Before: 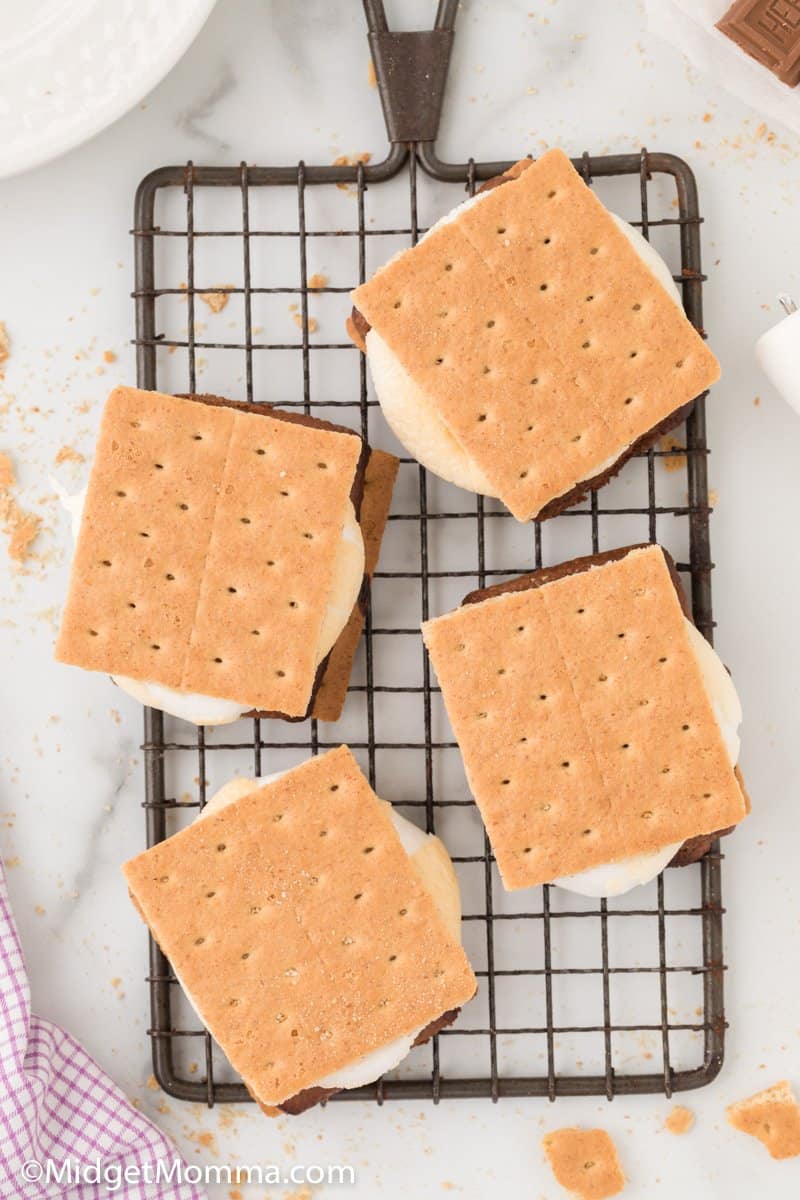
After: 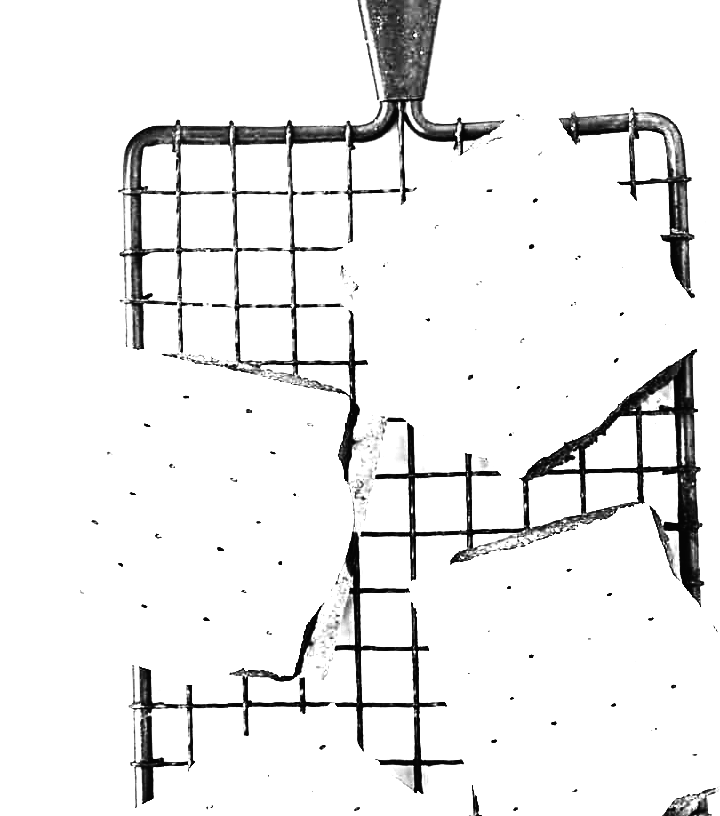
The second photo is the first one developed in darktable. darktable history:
contrast brightness saturation: contrast 0.24, brightness -0.24, saturation 0.14
crop: left 1.509%, top 3.452%, right 7.696%, bottom 28.452%
tone curve: curves: ch0 [(0, 0.013) (0.036, 0.035) (0.274, 0.288) (0.504, 0.536) (0.844, 0.84) (1, 0.97)]; ch1 [(0, 0) (0.389, 0.403) (0.462, 0.48) (0.499, 0.5) (0.522, 0.534) (0.567, 0.588) (0.626, 0.645) (0.749, 0.781) (1, 1)]; ch2 [(0, 0) (0.457, 0.486) (0.5, 0.501) (0.533, 0.539) (0.599, 0.6) (0.704, 0.732) (1, 1)], color space Lab, independent channels, preserve colors none
color balance rgb: perceptual saturation grading › global saturation 35%, perceptual saturation grading › highlights -30%, perceptual saturation grading › shadows 35%, perceptual brilliance grading › global brilliance 3%, perceptual brilliance grading › highlights -3%, perceptual brilliance grading › shadows 3%
color zones: curves: ch0 [(0, 0.554) (0.146, 0.662) (0.293, 0.86) (0.503, 0.774) (0.637, 0.106) (0.74, 0.072) (0.866, 0.488) (0.998, 0.569)]; ch1 [(0, 0) (0.143, 0) (0.286, 0) (0.429, 0) (0.571, 0) (0.714, 0) (0.857, 0)]
sharpen: on, module defaults
rgb curve: curves: ch0 [(0, 0) (0.21, 0.15) (0.24, 0.21) (0.5, 0.75) (0.75, 0.96) (0.89, 0.99) (1, 1)]; ch1 [(0, 0.02) (0.21, 0.13) (0.25, 0.2) (0.5, 0.67) (0.75, 0.9) (0.89, 0.97) (1, 1)]; ch2 [(0, 0.02) (0.21, 0.13) (0.25, 0.2) (0.5, 0.67) (0.75, 0.9) (0.89, 0.97) (1, 1)], compensate middle gray true
white balance: red 1.127, blue 0.943
